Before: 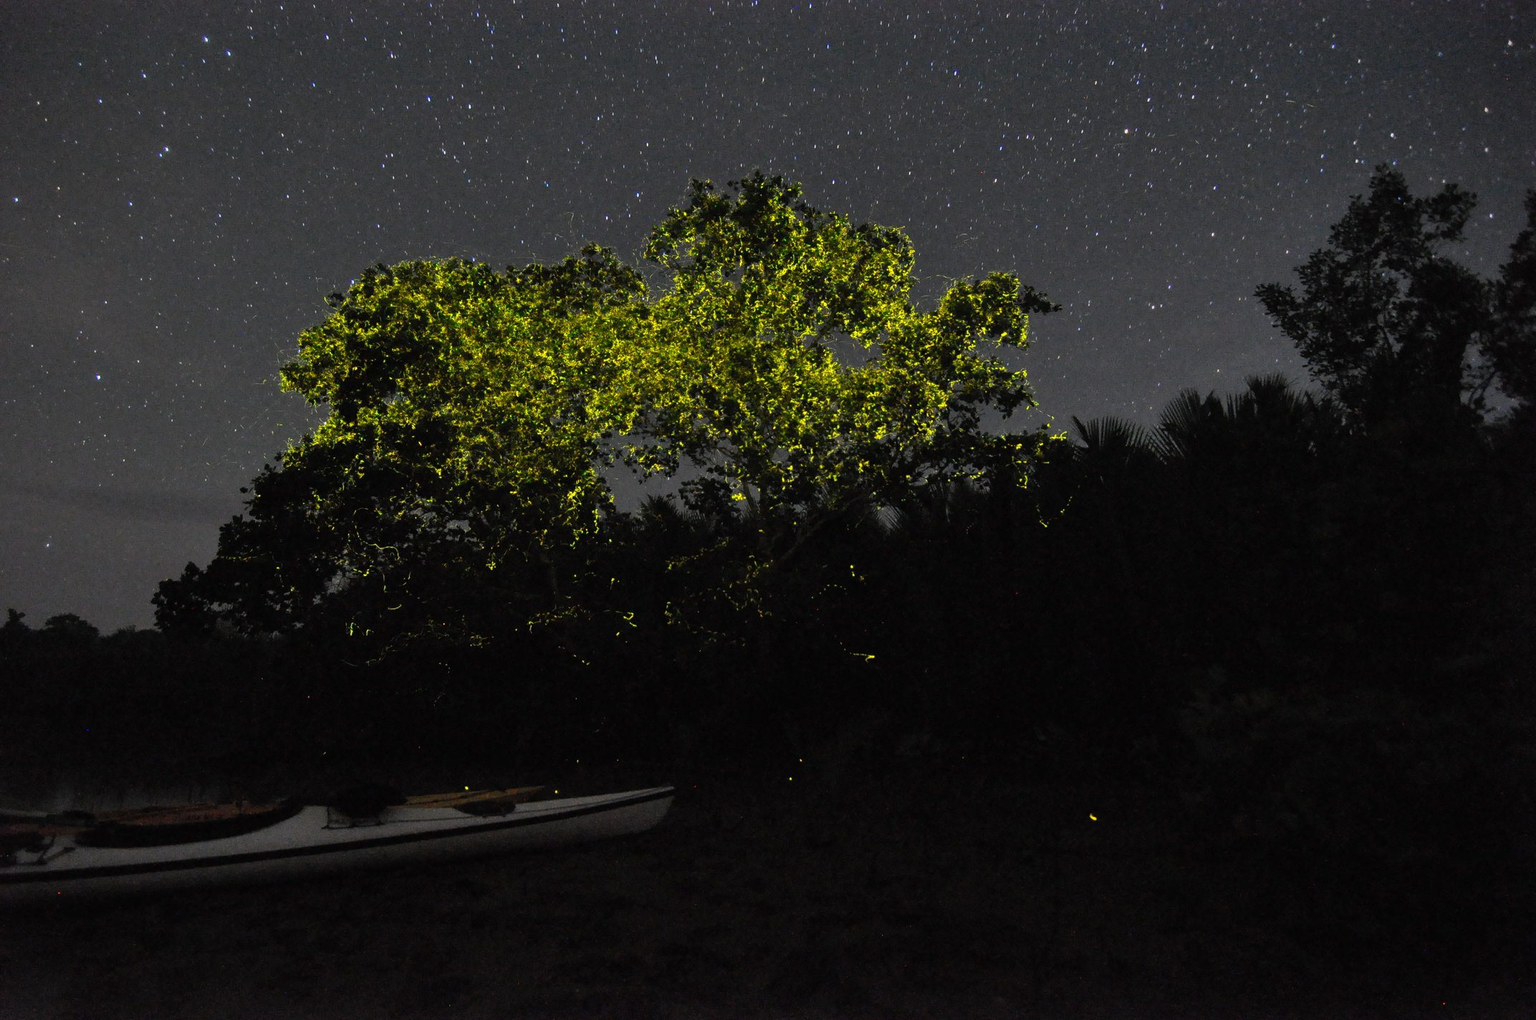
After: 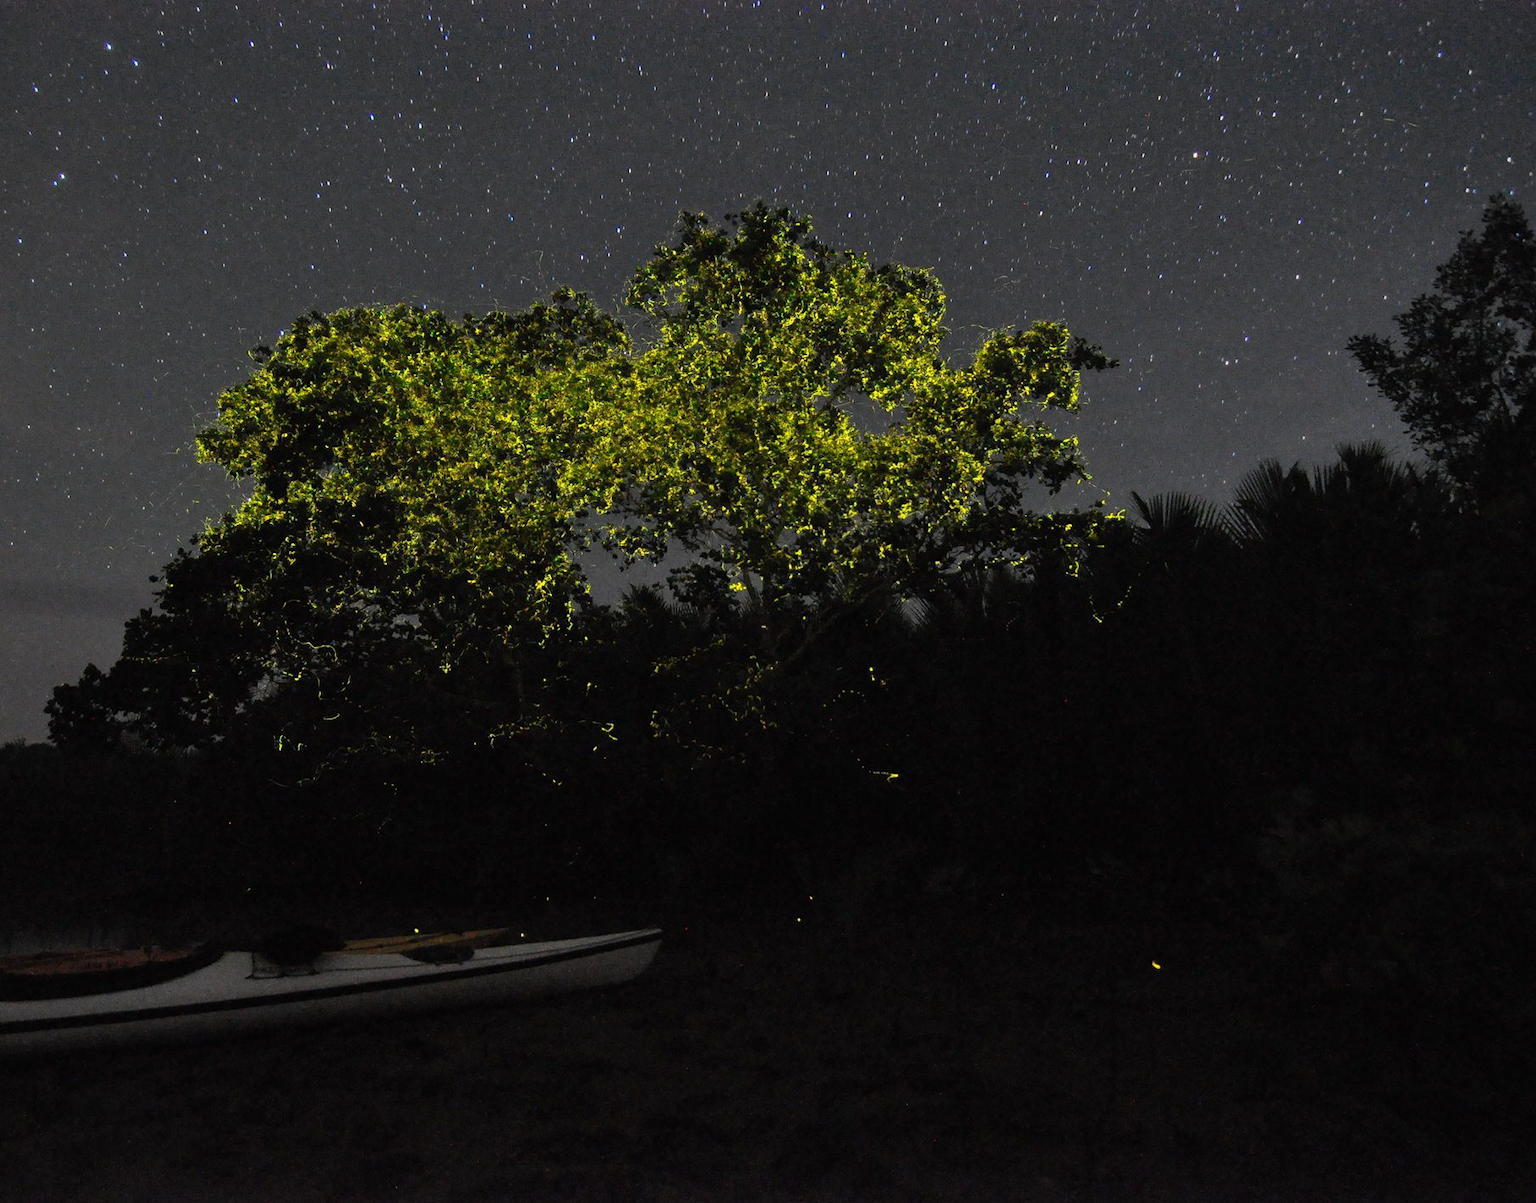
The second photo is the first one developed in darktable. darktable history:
crop: left 7.416%, right 7.869%
tone equalizer: on, module defaults
